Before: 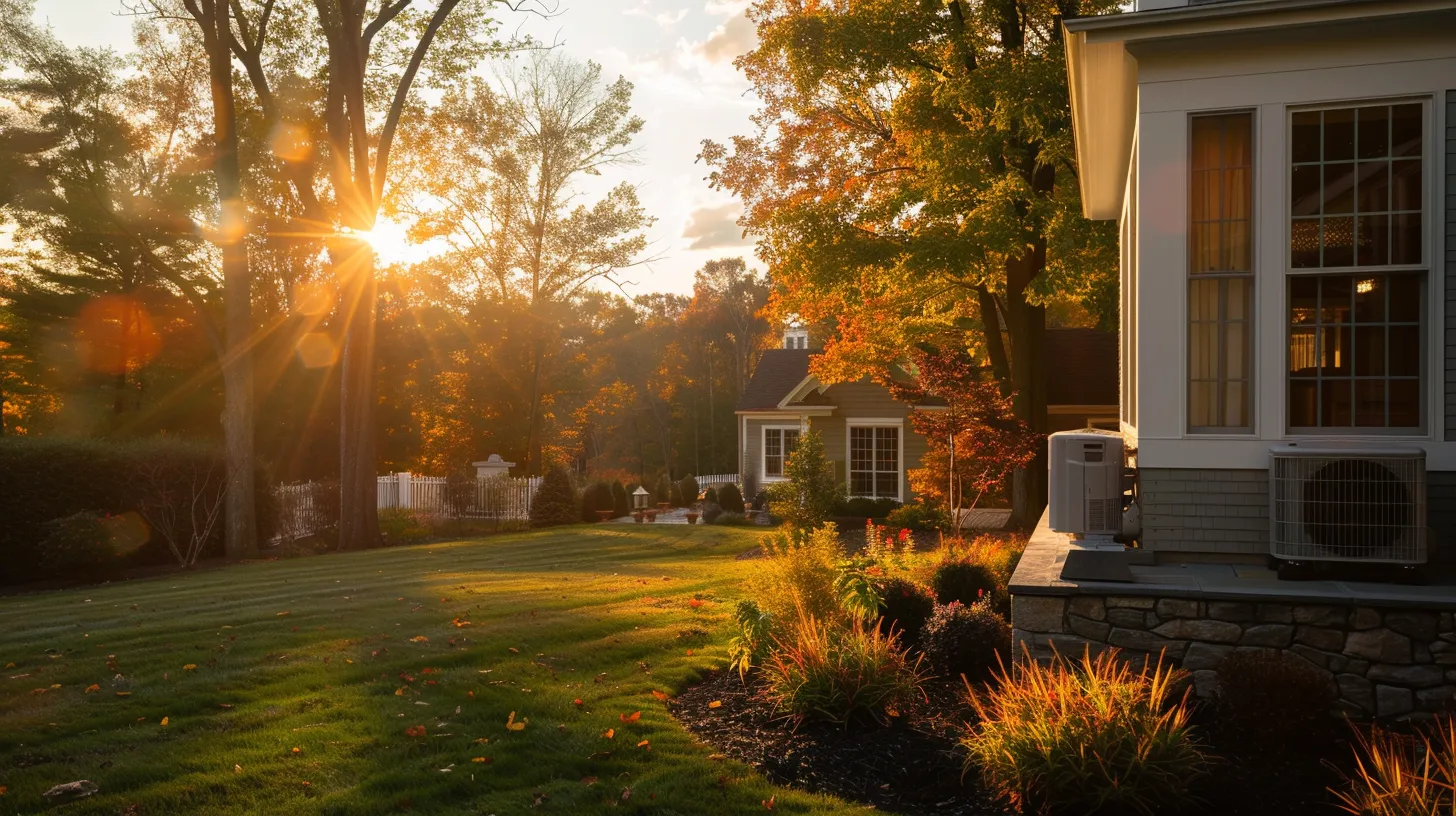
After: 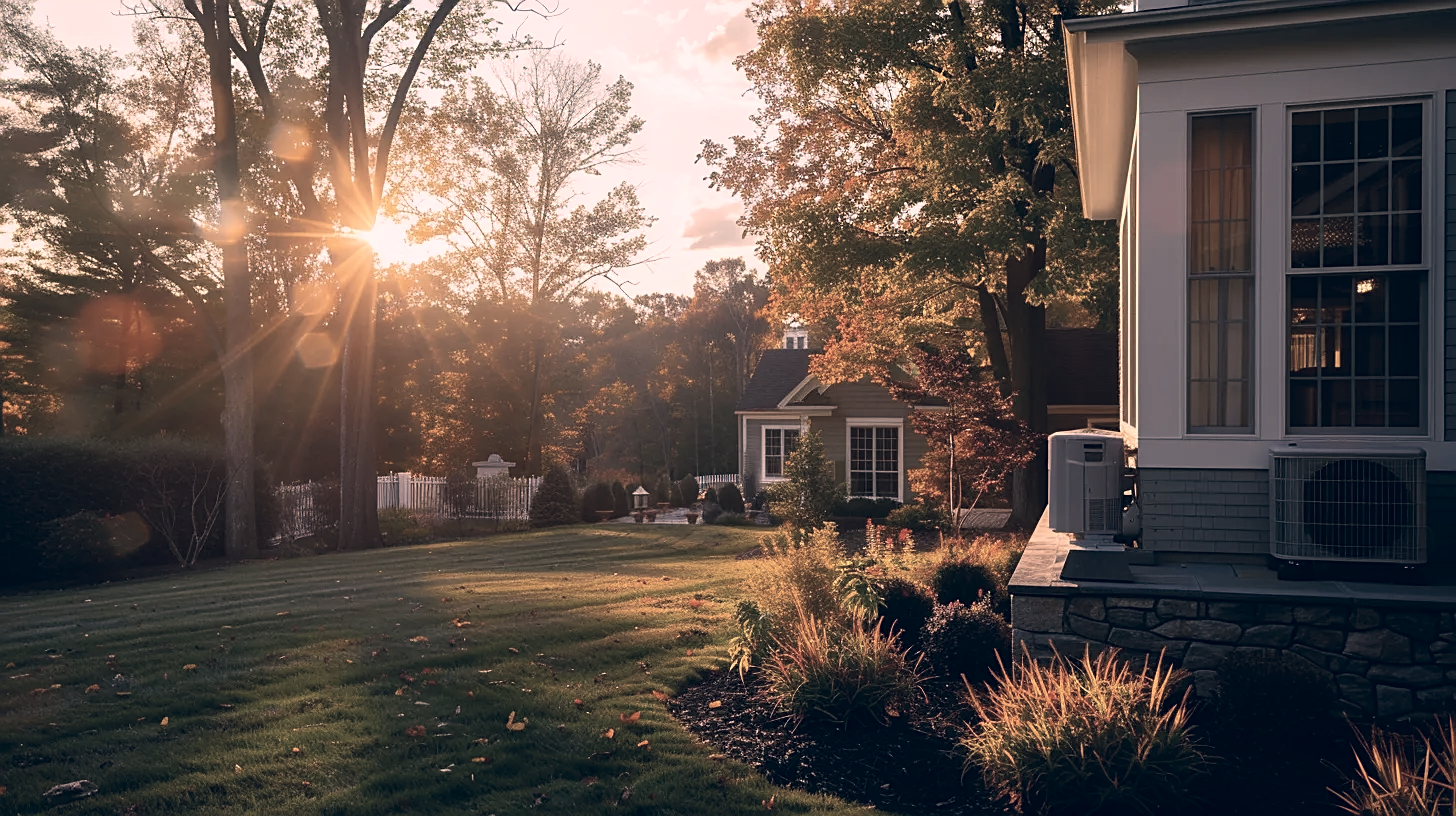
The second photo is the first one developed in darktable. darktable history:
color correction: highlights a* 14.46, highlights b* 5.85, shadows a* -5.53, shadows b* -15.24, saturation 0.85
contrast brightness saturation: contrast 0.1, saturation -0.36
sharpen: on, module defaults
